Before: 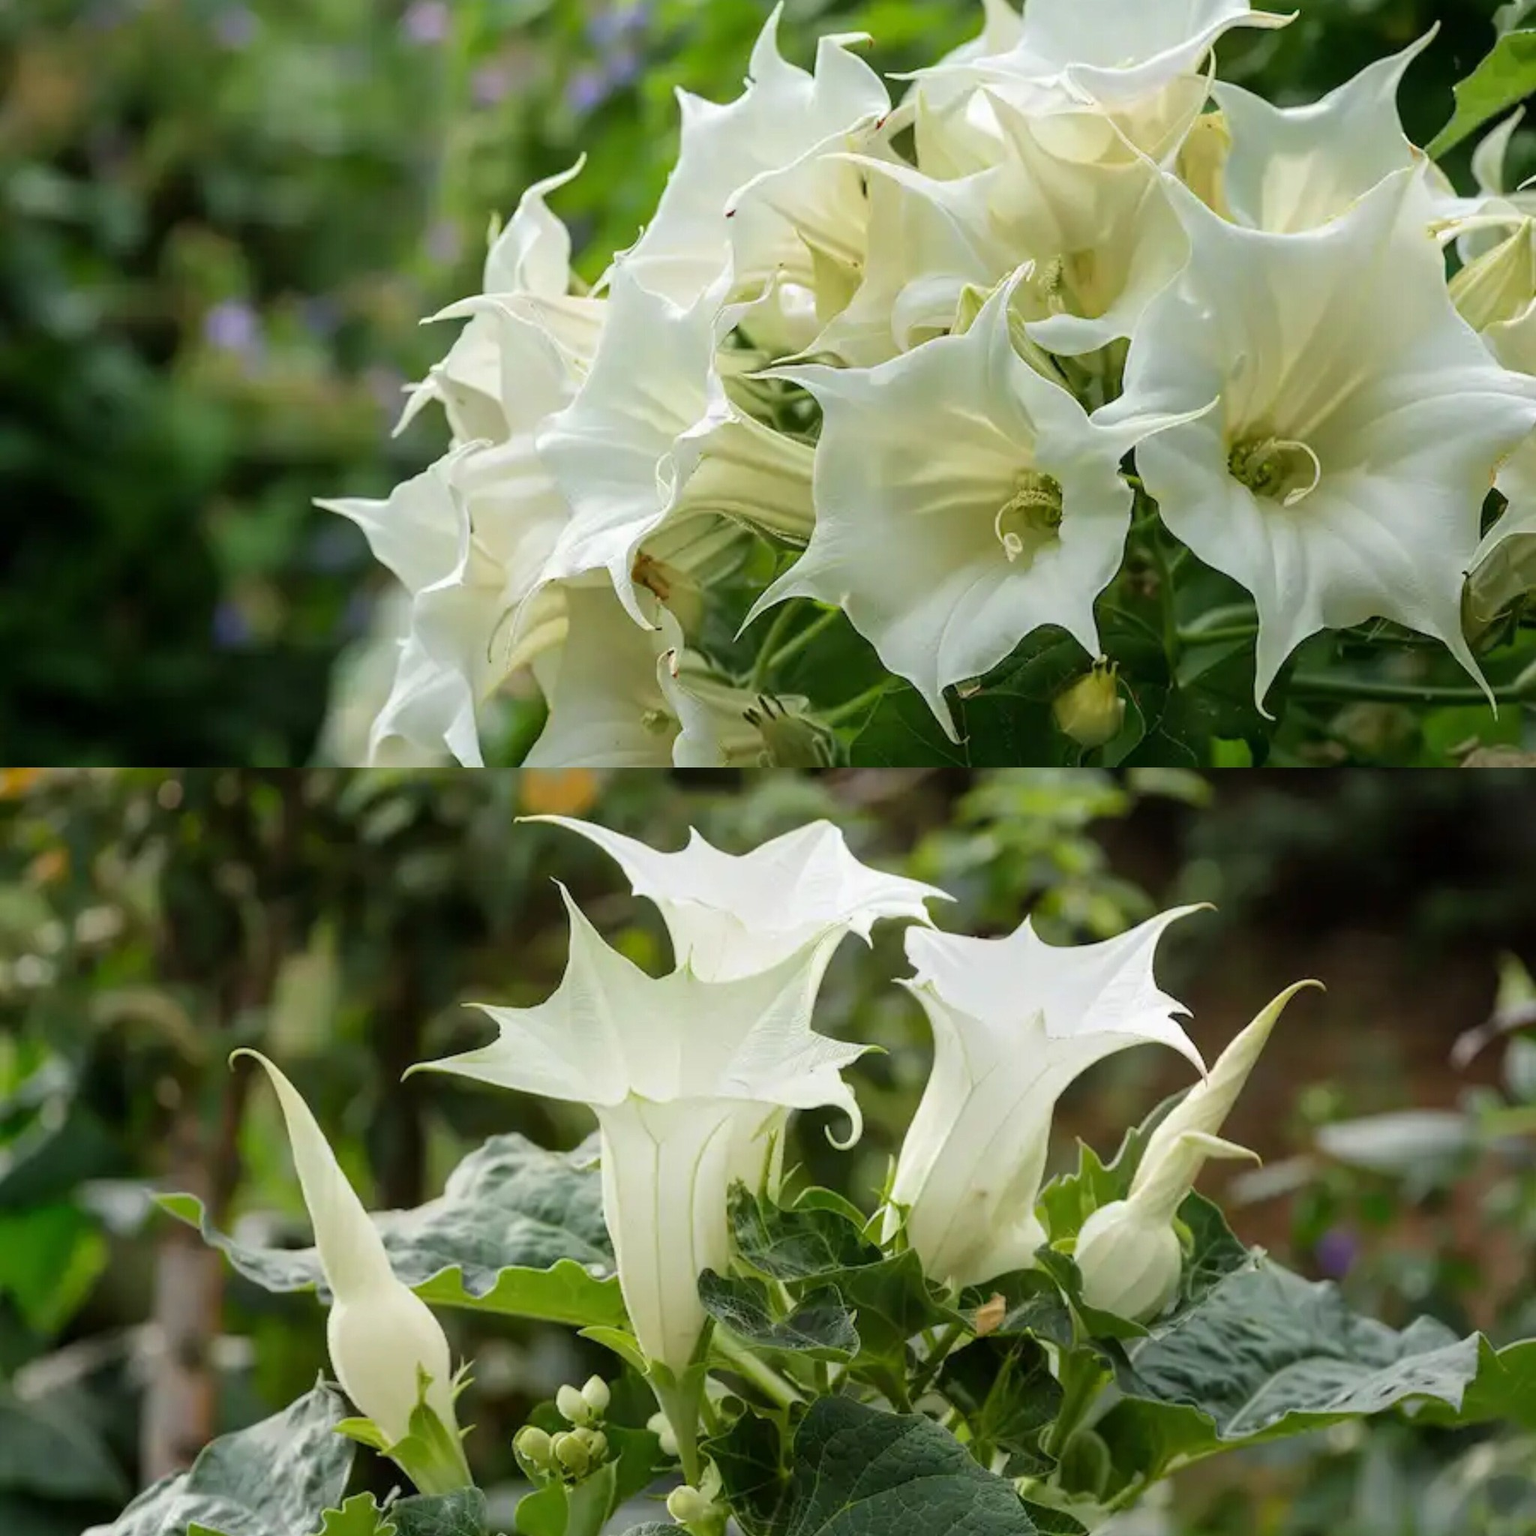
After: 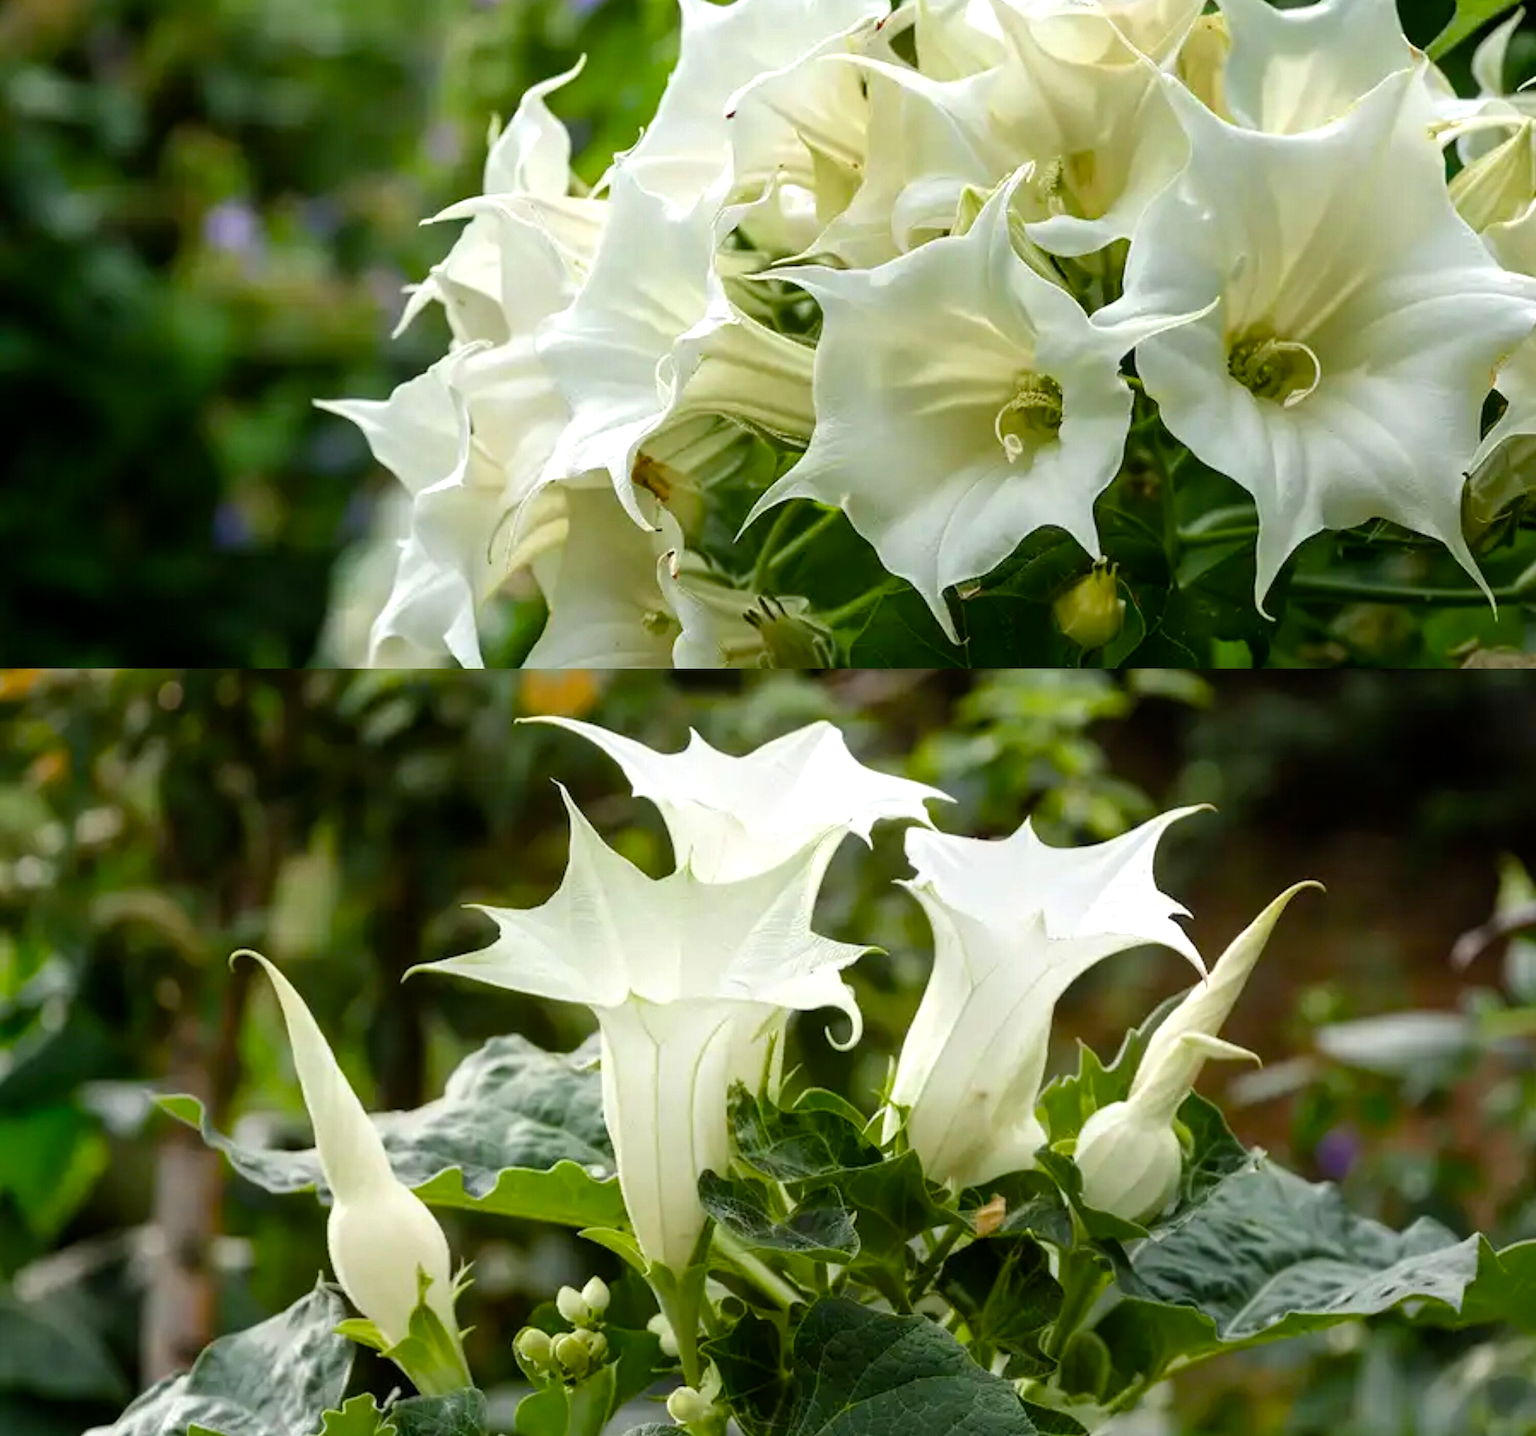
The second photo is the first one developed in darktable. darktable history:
crop and rotate: top 6.488%
color balance rgb: perceptual saturation grading › global saturation 20%, perceptual saturation grading › highlights -24.841%, perceptual saturation grading › shadows 24.748%, contrast 15.304%
